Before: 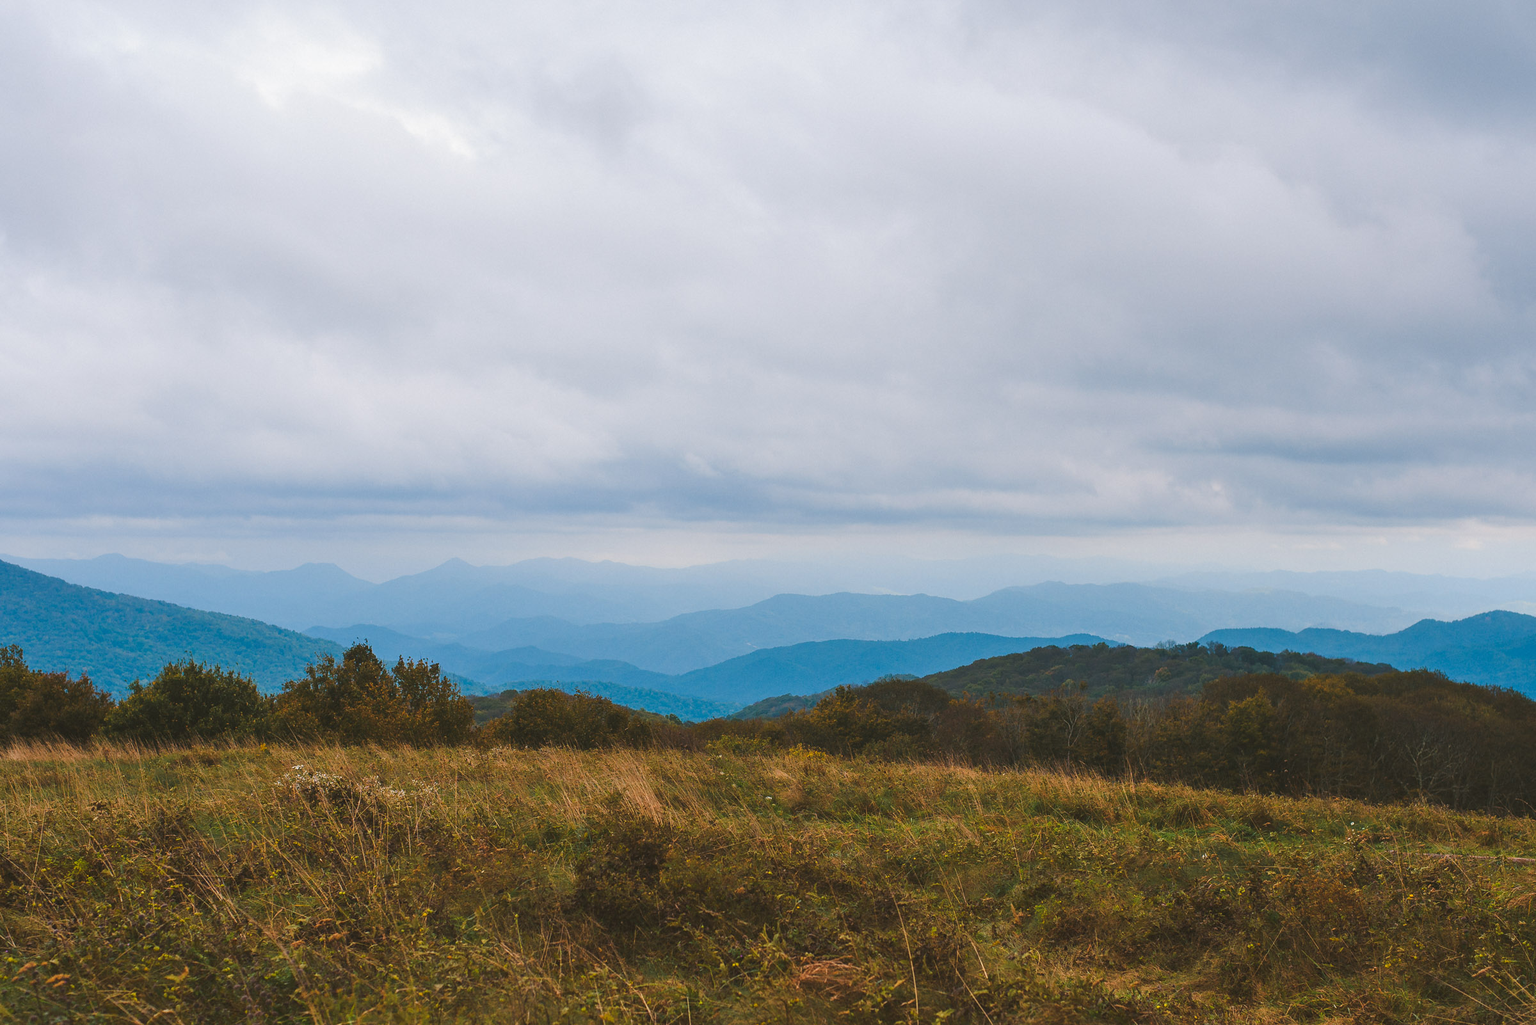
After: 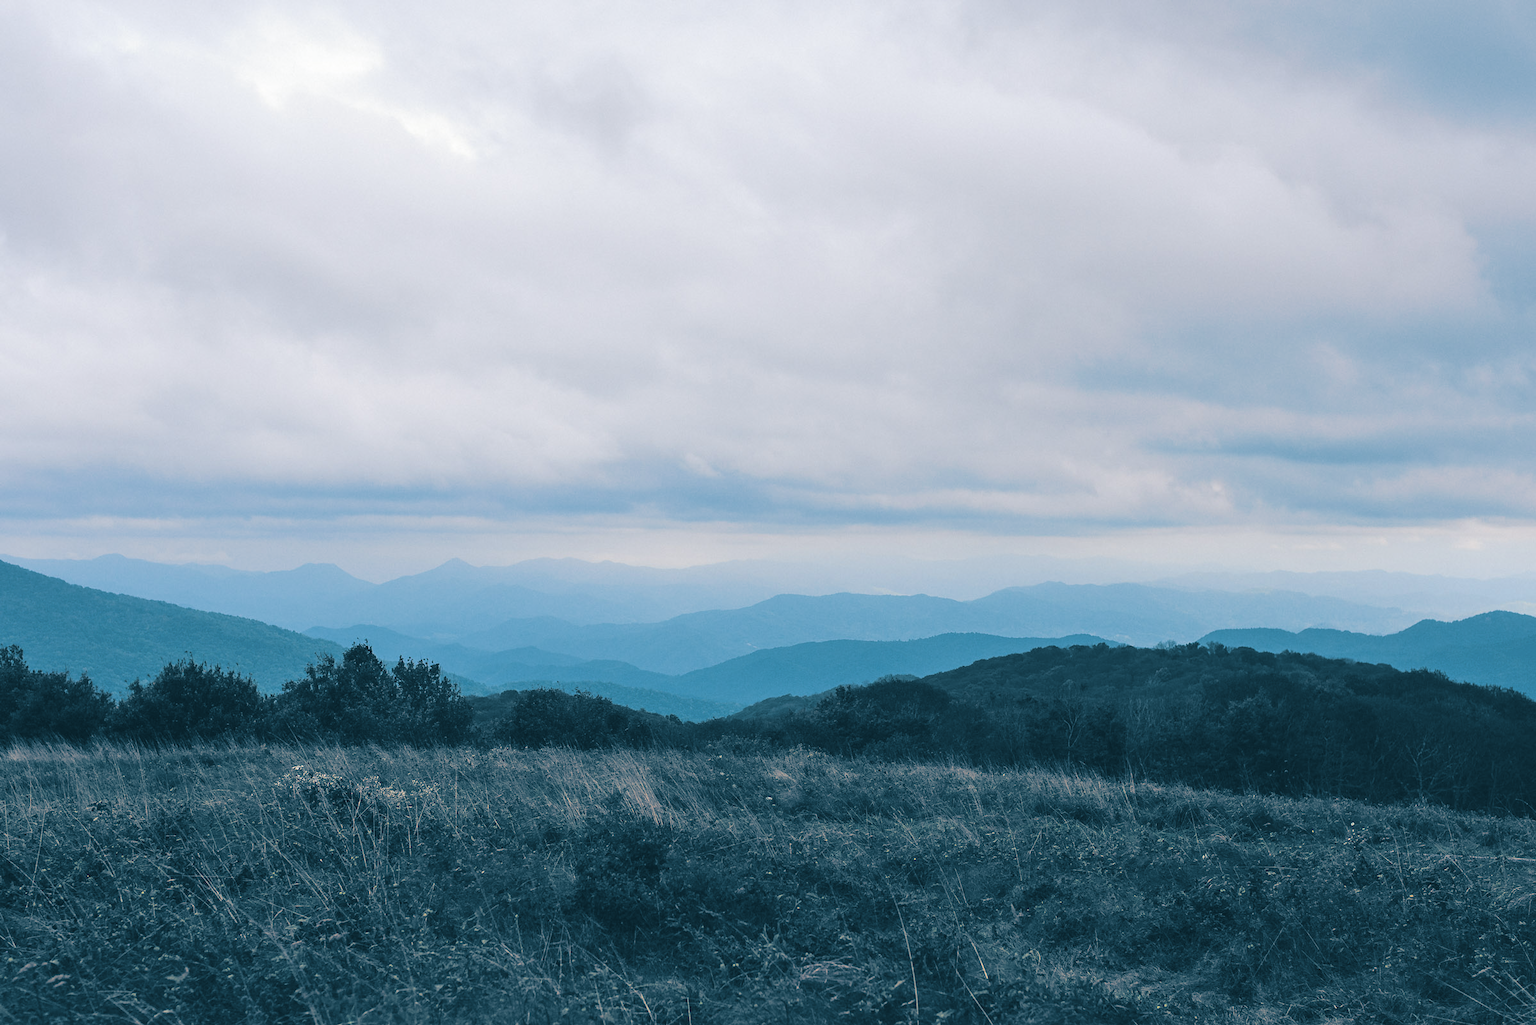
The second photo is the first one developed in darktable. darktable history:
contrast brightness saturation: saturation -0.1
exposure: black level correction -0.001, exposure 0.08 EV, compensate highlight preservation false
split-toning: shadows › hue 212.4°, balance -70
